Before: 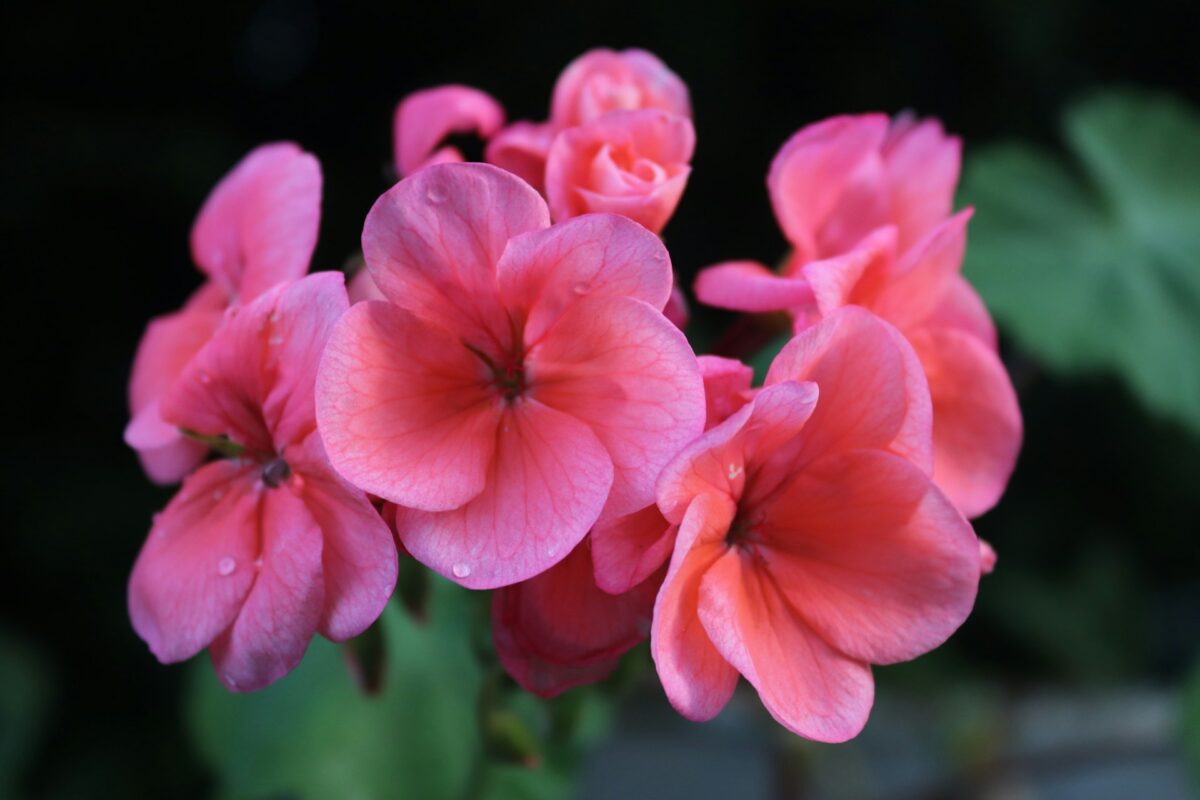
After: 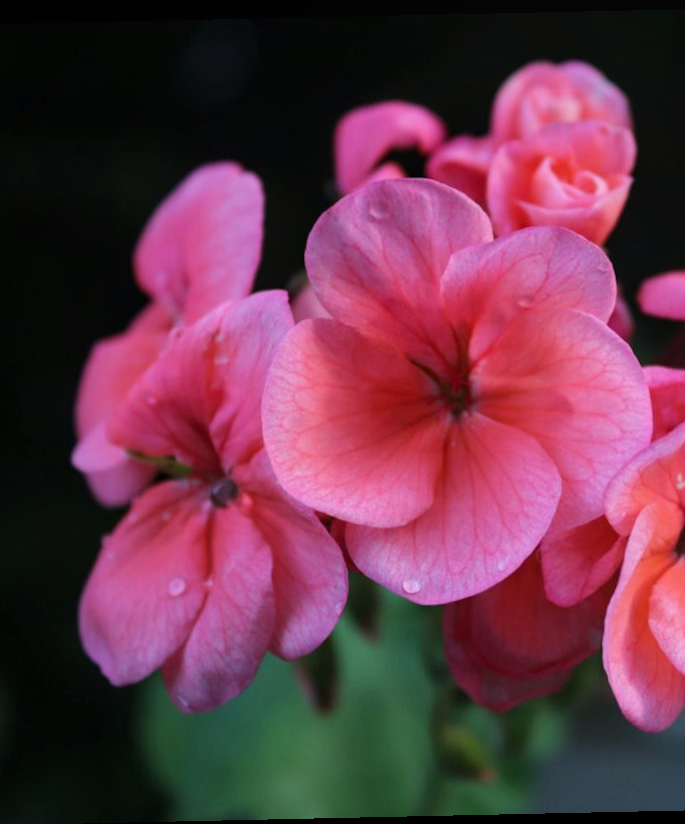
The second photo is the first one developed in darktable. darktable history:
rotate and perspective: rotation -1.24°, automatic cropping off
local contrast: detail 110%
crop: left 5.114%, right 38.589%
